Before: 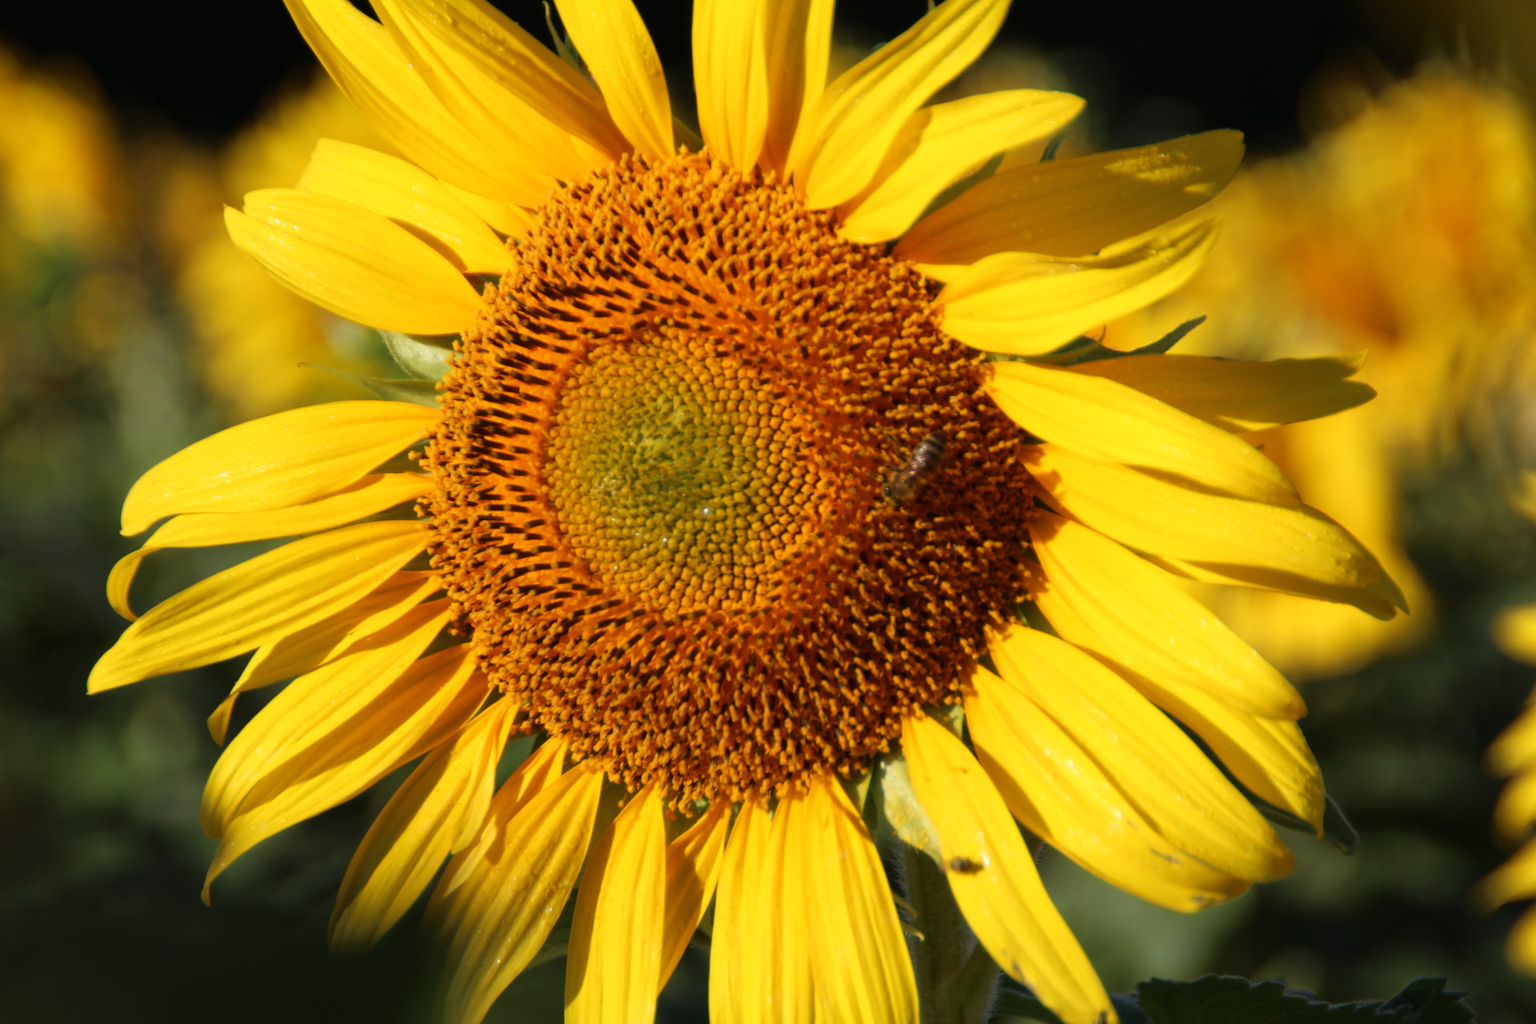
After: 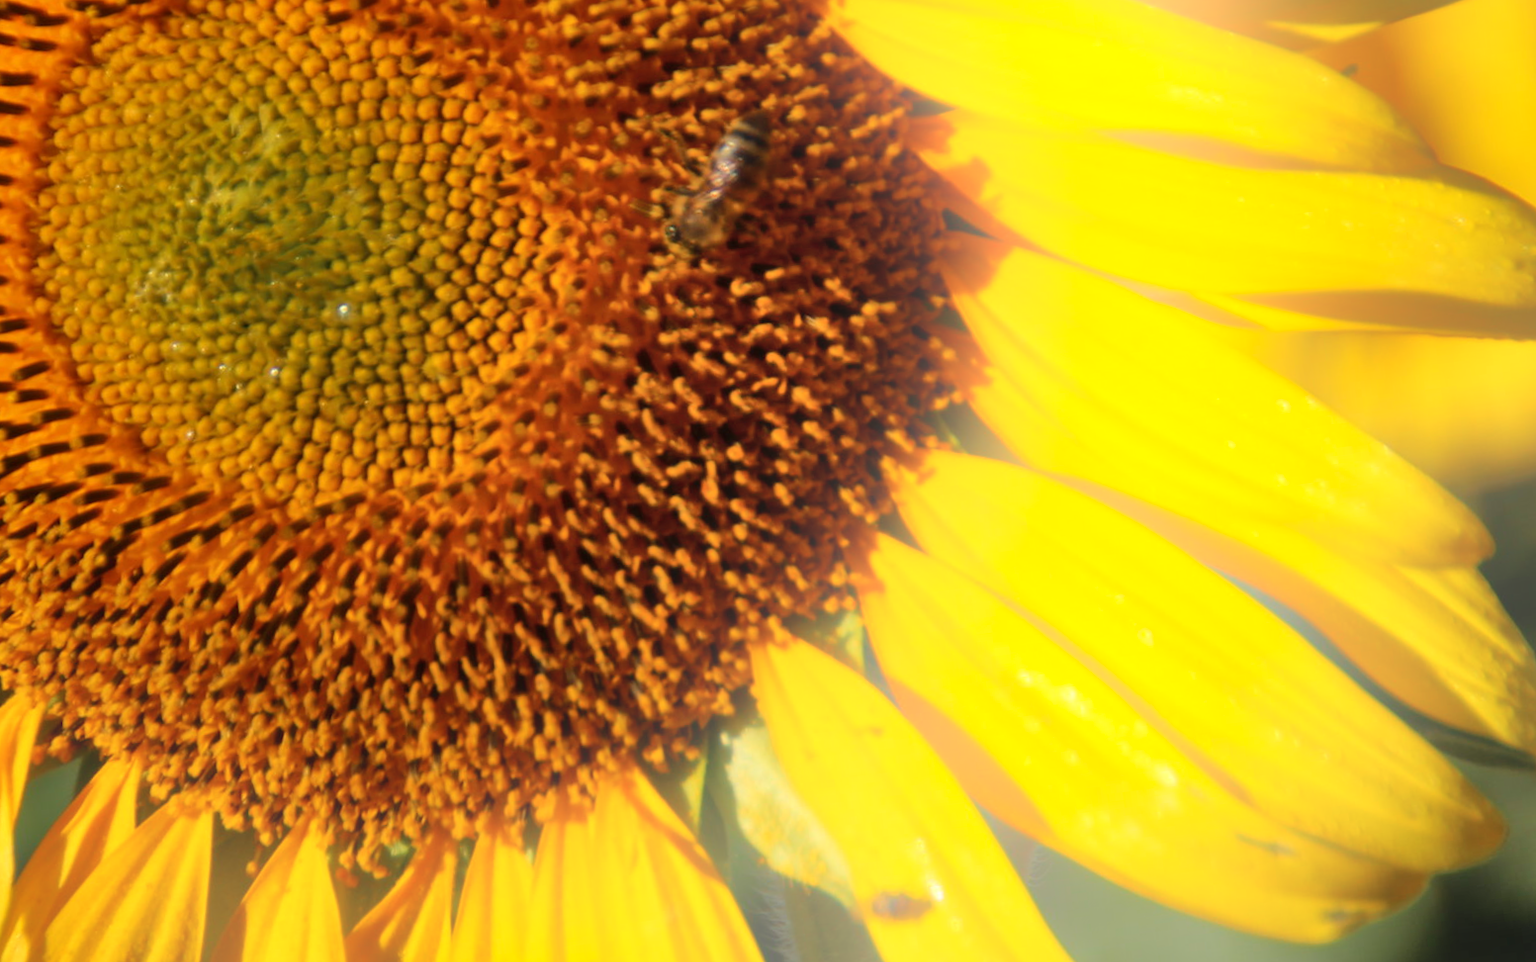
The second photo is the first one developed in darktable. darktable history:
bloom: on, module defaults
rotate and perspective: rotation -6.83°, automatic cropping off
white balance: emerald 1
shadows and highlights: shadows 75, highlights -60.85, soften with gaussian
crop: left 35.03%, top 36.625%, right 14.663%, bottom 20.057%
